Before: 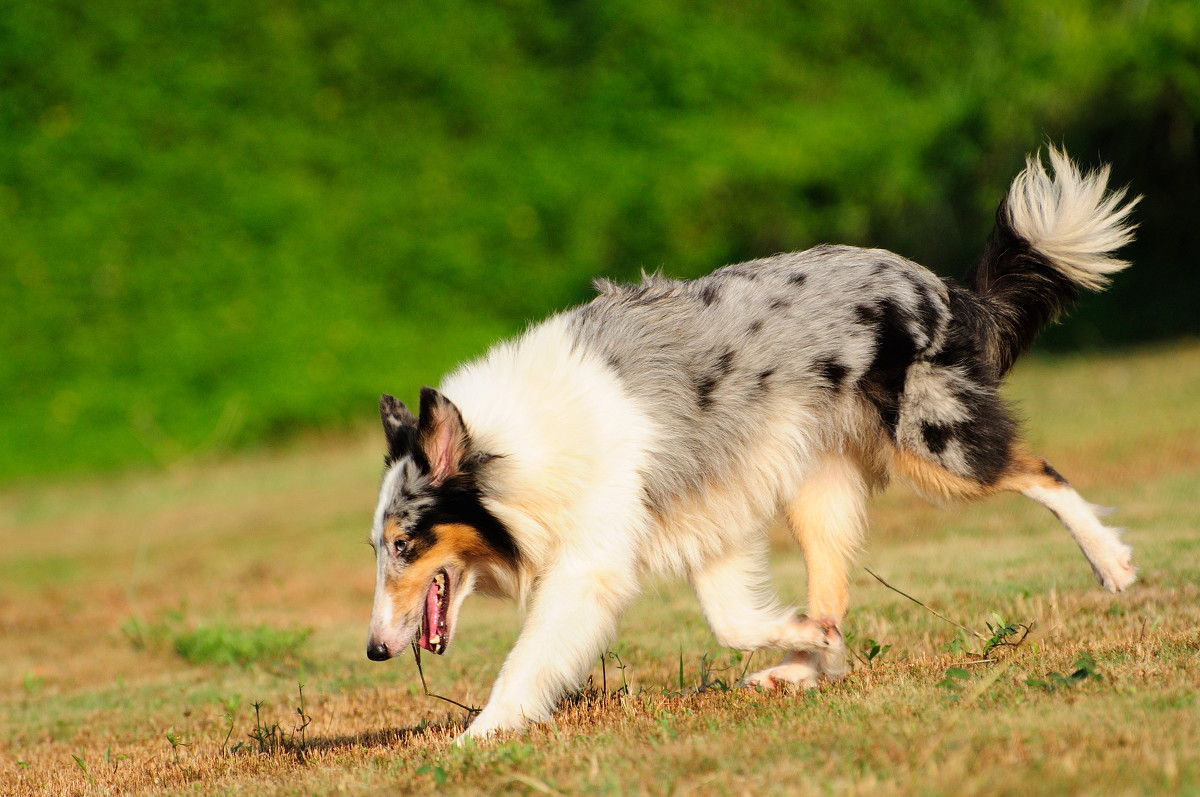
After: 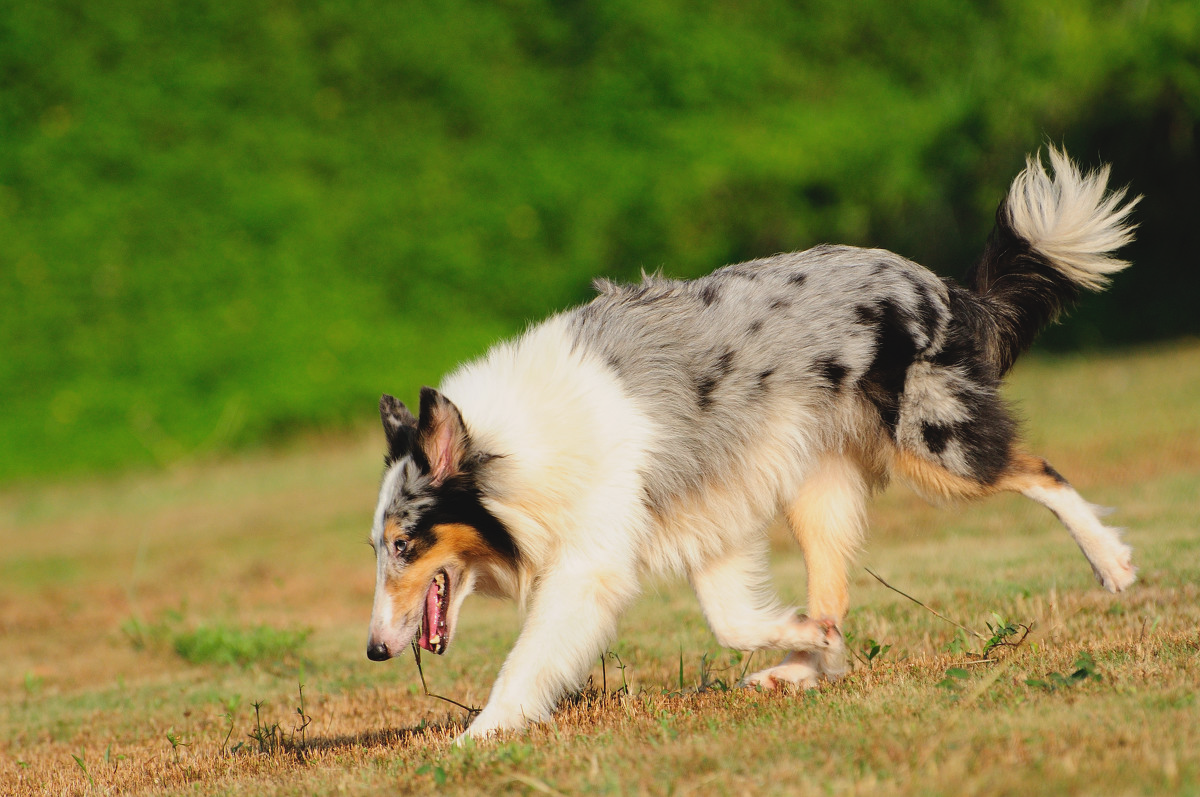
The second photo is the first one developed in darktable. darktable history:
contrast brightness saturation: contrast -0.1, saturation -0.1
vibrance: on, module defaults
